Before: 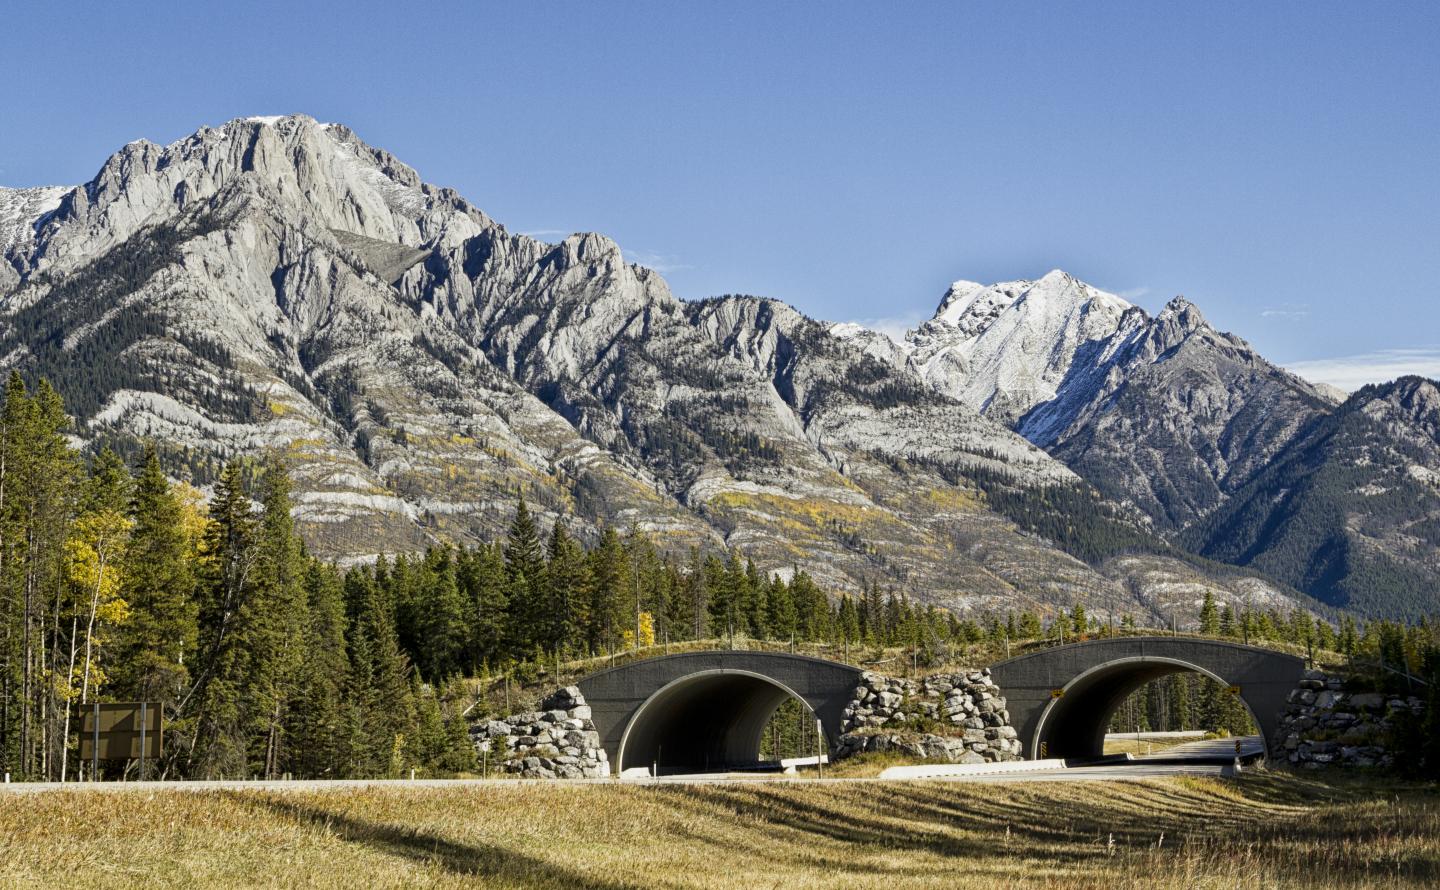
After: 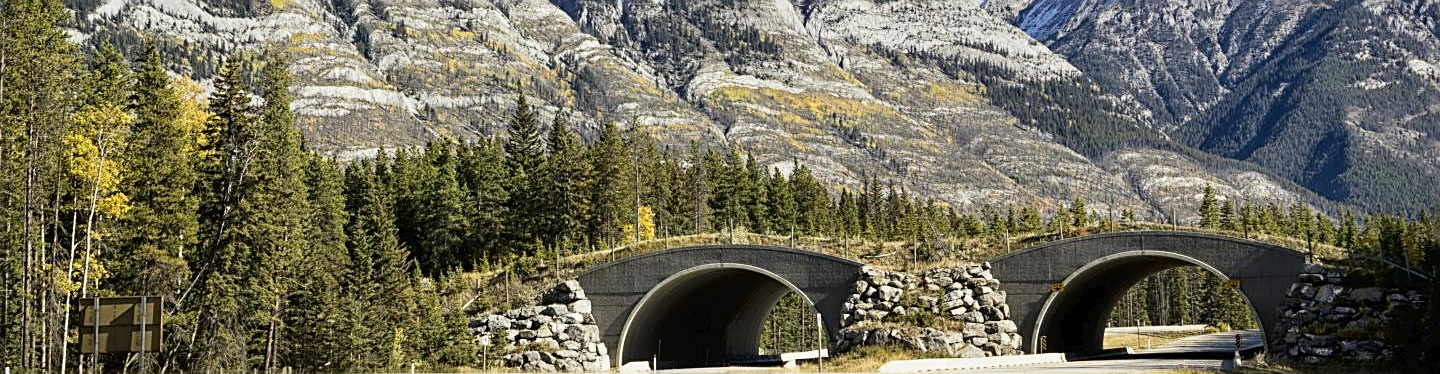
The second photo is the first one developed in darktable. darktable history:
sharpen: on, module defaults
crop: top 45.636%, bottom 12.244%
tone curve: curves: ch0 [(0, 0) (0.003, 0.019) (0.011, 0.022) (0.025, 0.025) (0.044, 0.04) (0.069, 0.069) (0.1, 0.108) (0.136, 0.152) (0.177, 0.199) (0.224, 0.26) (0.277, 0.321) (0.335, 0.392) (0.399, 0.472) (0.468, 0.547) (0.543, 0.624) (0.623, 0.713) (0.709, 0.786) (0.801, 0.865) (0.898, 0.939) (1, 1)], color space Lab, independent channels, preserve colors none
